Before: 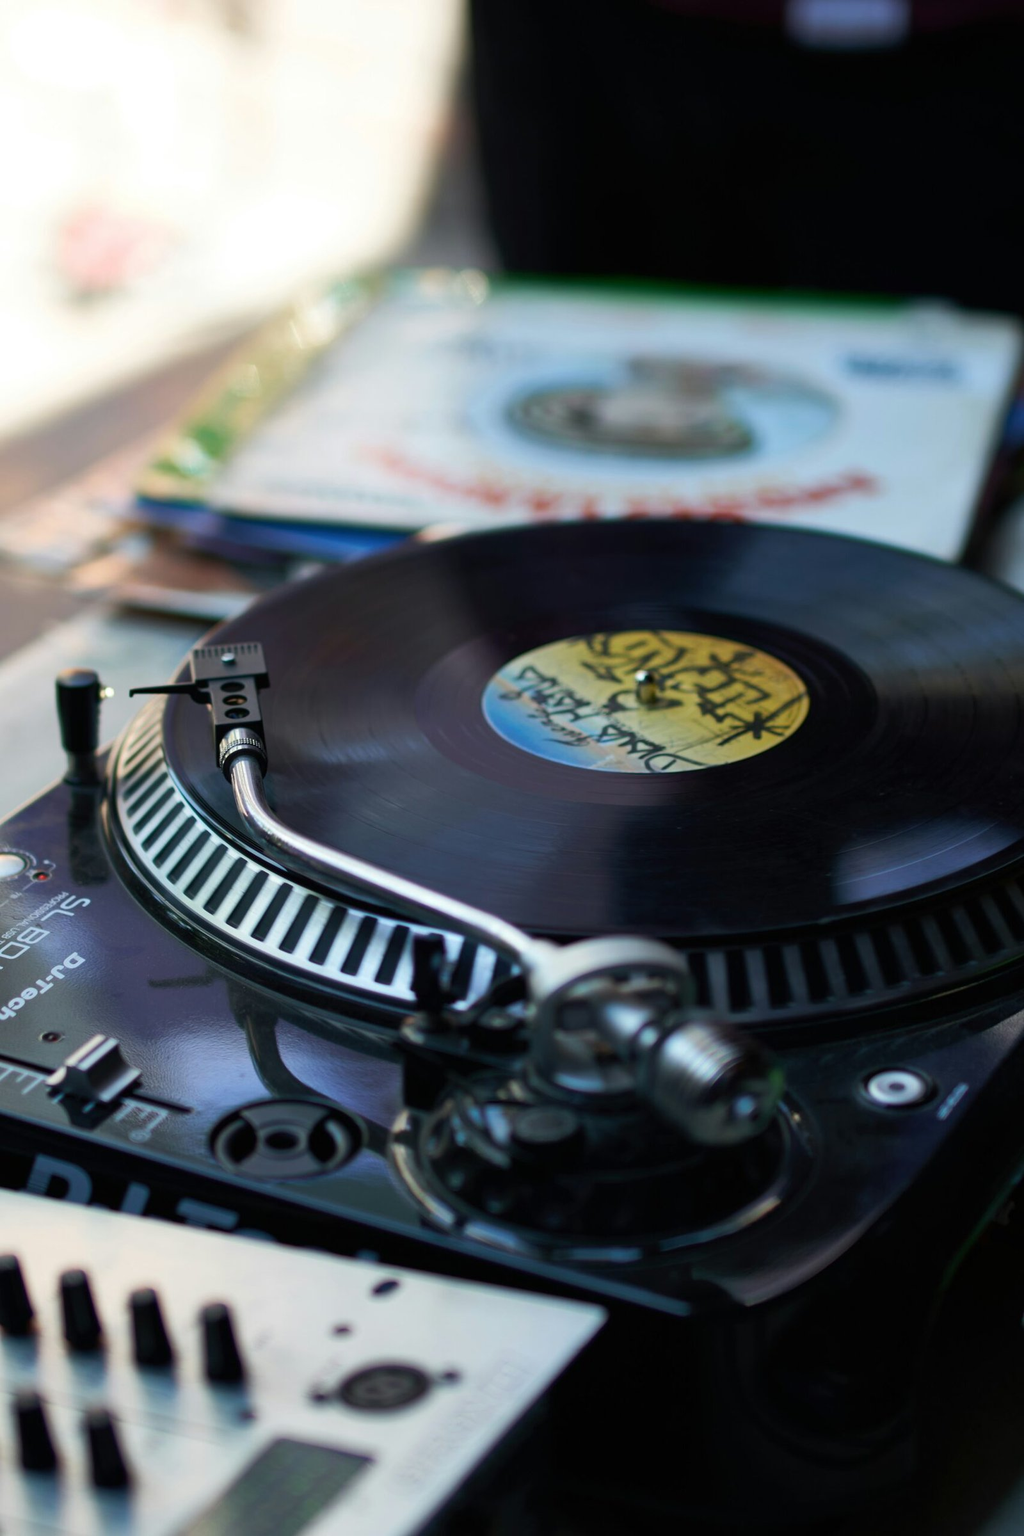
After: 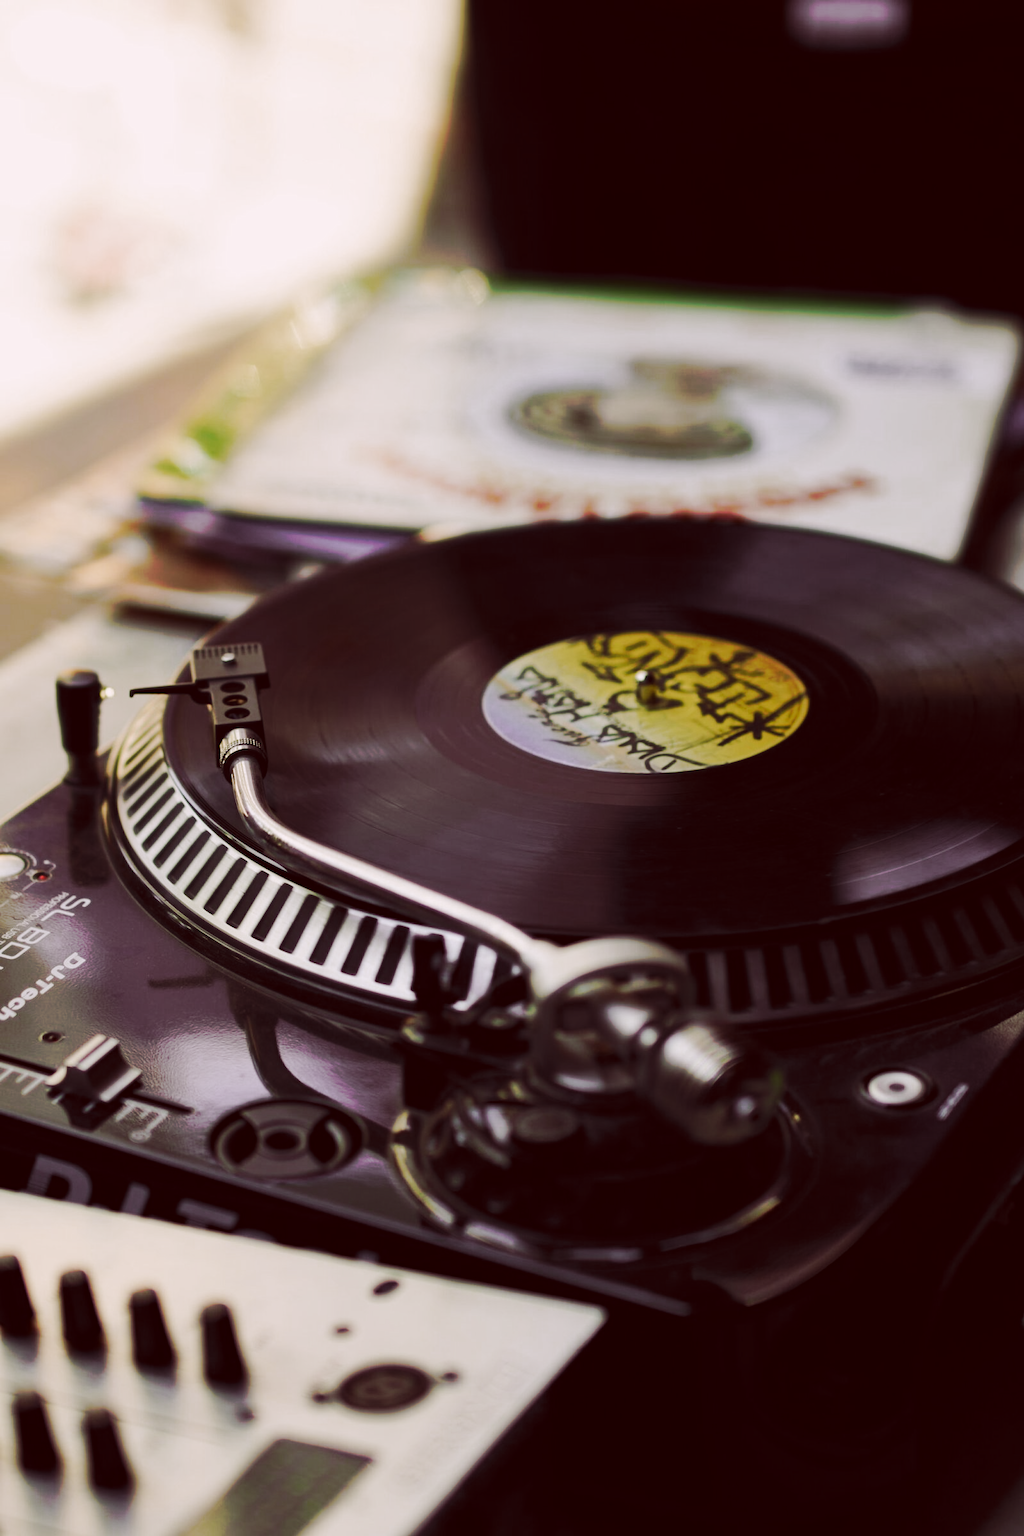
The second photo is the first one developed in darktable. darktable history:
tone curve: curves: ch0 [(0, 0) (0.003, 0.003) (0.011, 0.01) (0.025, 0.023) (0.044, 0.042) (0.069, 0.065) (0.1, 0.094) (0.136, 0.128) (0.177, 0.167) (0.224, 0.211) (0.277, 0.261) (0.335, 0.315) (0.399, 0.375) (0.468, 0.44) (0.543, 0.56) (0.623, 0.637) (0.709, 0.72) (0.801, 0.808) (0.898, 0.901) (1, 1)], preserve colors none
color look up table: target L [92.94, 92.55, 88.13, 85.84, 73.16, 67.73, 65.51, 67.73, 55.67, 42.6, 41.95, 42.66, 27.65, 10.11, 4.795, 200, 84.16, 82.79, 72.41, 68.95, 67.46, 62.79, 49.94, 49.54, 48.34, 45.39, 15.95, 16.07, 12.61, 91.81, 83.36, 69.15, 59.34, 64.62, 50, 75.81, 59.55, 61.95, 42.73, 31.48, 30.13, 38.99, 20.74, 5.055, 4.322, 87.63, 82.01, 67.23, 24.64], target a [2.386, -1.241, -20.98, -27.41, -7.475, -30.24, -43.12, -8.313, -7.606, -30.46, -35.43, 1.063, -11.61, 2.823, 11.64, 0, 9.162, 5.362, 23.47, 29.34, 7.689, 48.77, 74.29, 47.77, 22.74, 60.24, 19.55, 15.84, 30.75, 7.136, 14.2, 39.68, 29.17, 11.17, 65.18, 21.3, 21.76, 15.32, 5.977, 46.76, 33.36, 43.66, 44.21, 18.75, 17.4, -7.18, 5.63, 1.555, 8.523], target b [4.063, 35.8, 70.69, 19.05, 73.6, 47.28, 64.72, 16.89, 58.95, 37.93, 45.72, 45.53, 17.09, 13.44, 3.332, 0, 26.13, 51.86, 55.69, 24.31, 13.68, 9.334, 55.37, 58.77, 31.09, 21.43, 11.8, 22.31, 17.4, -2.196, -11.62, -21.48, -1.071, -4.419, -10.86, -24.15, -14.76, -18.59, 14.61, 4.777, -9.628, -45.29, -39.03, 3.036, -2.553, -1.416, -12.78, -6.875, -2.146], num patches 49
